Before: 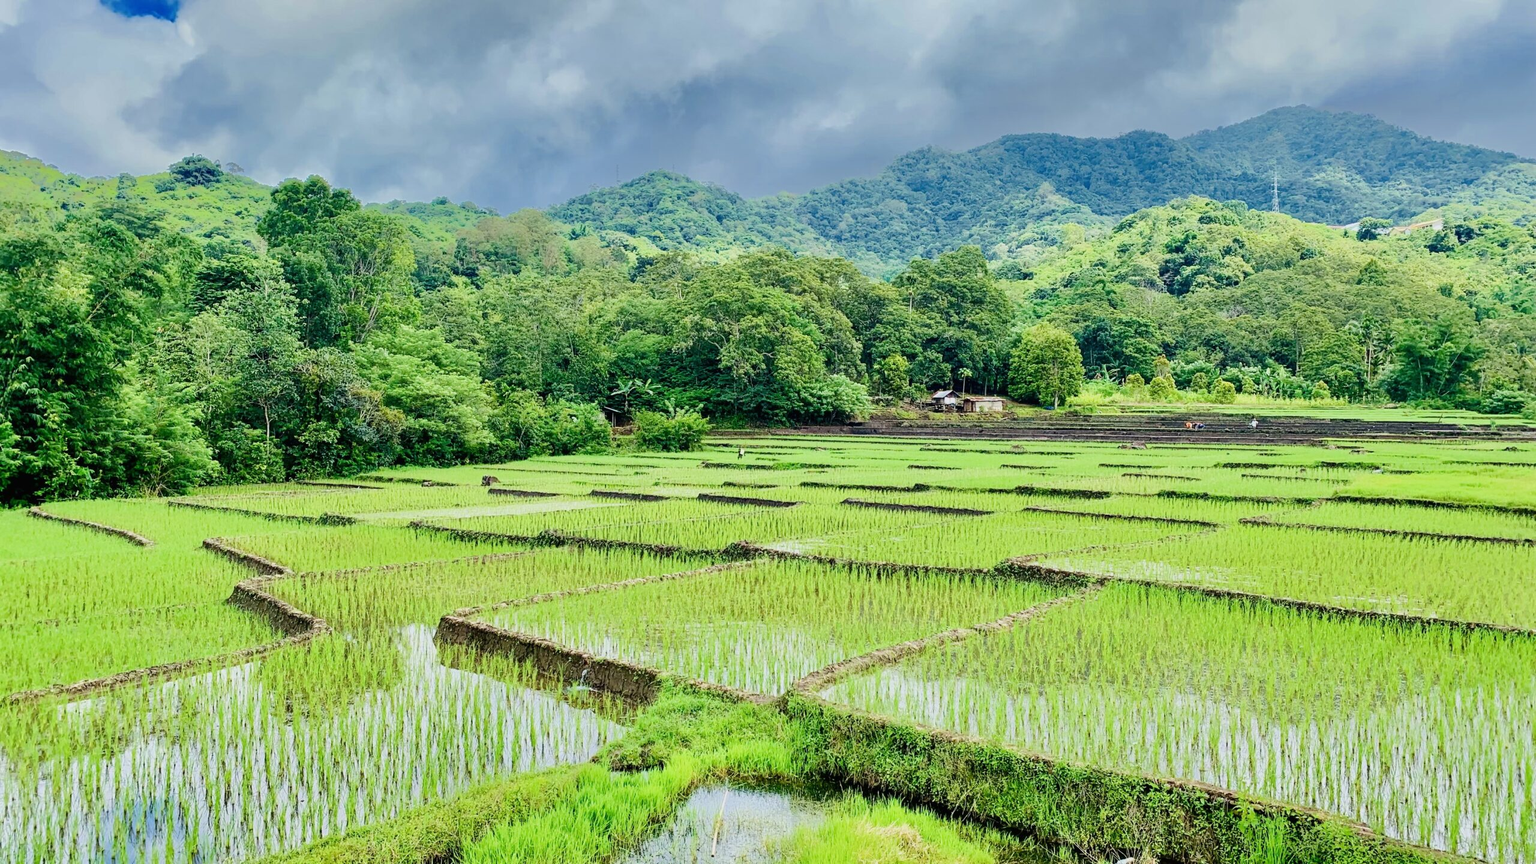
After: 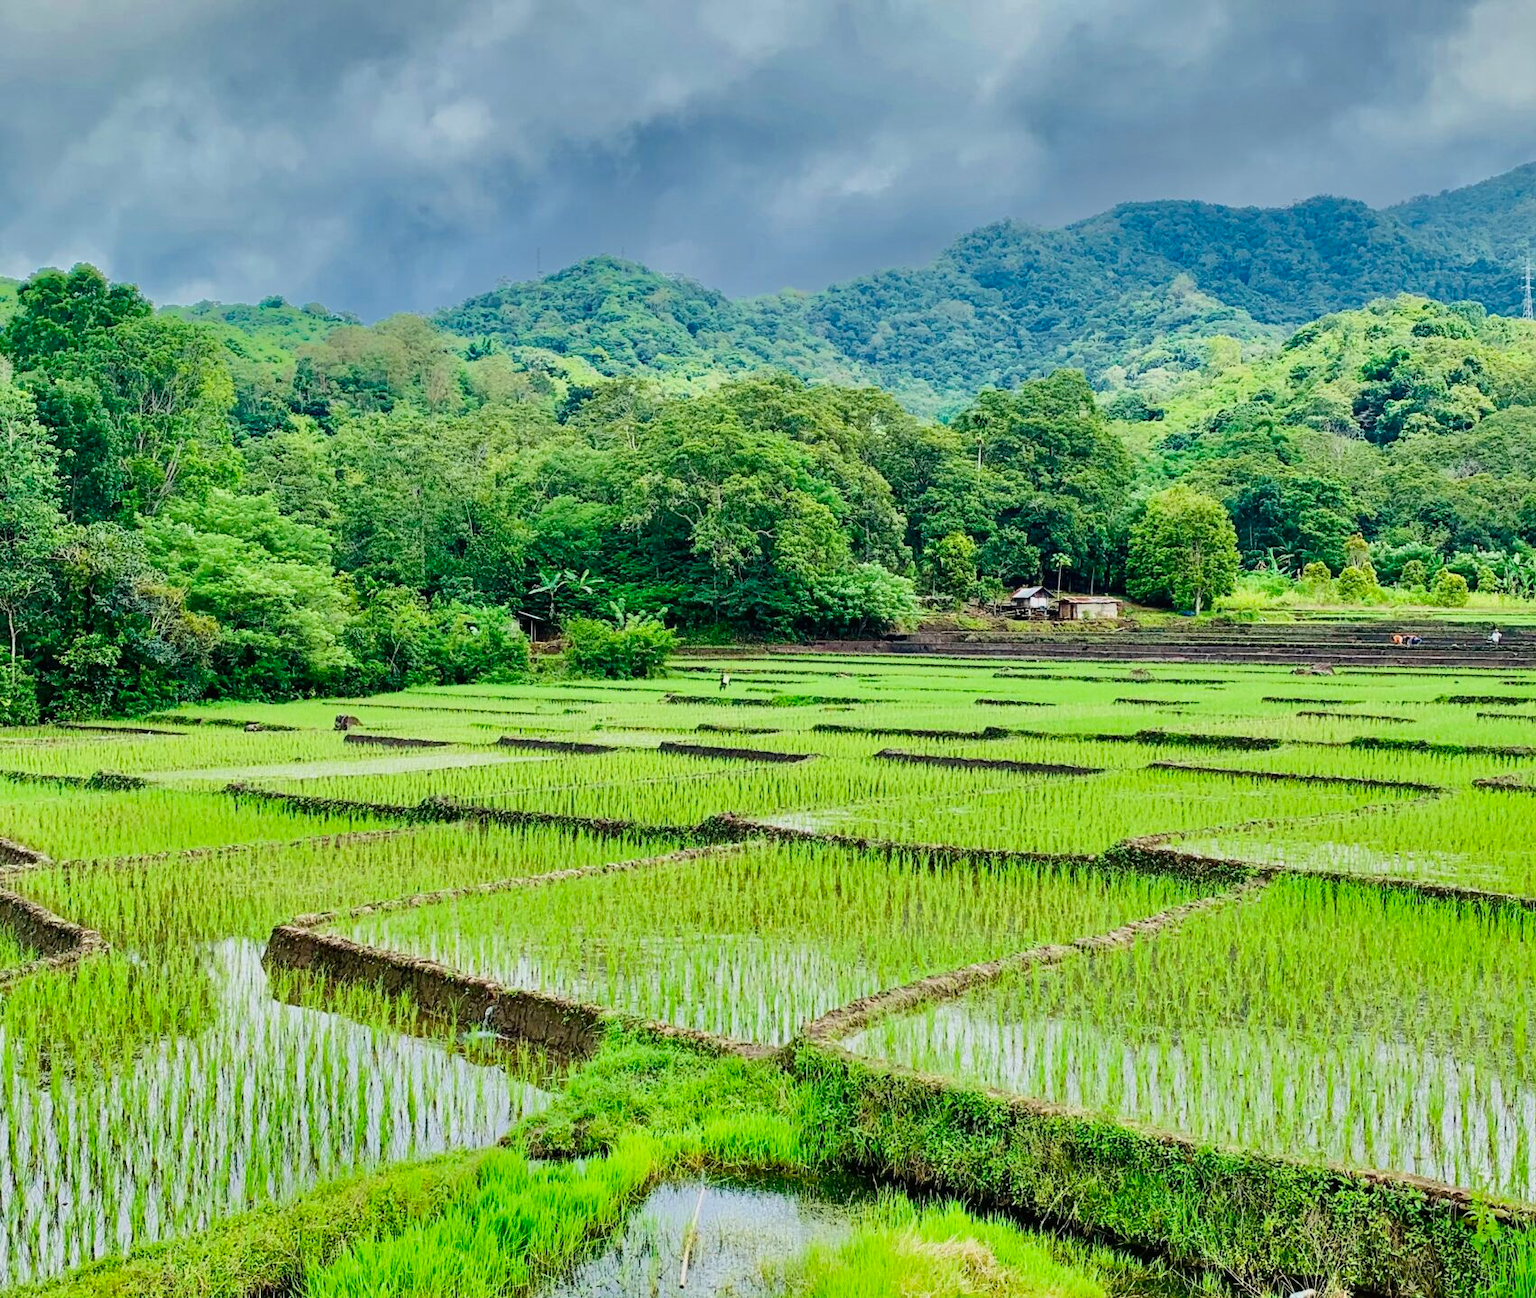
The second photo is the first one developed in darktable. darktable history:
shadows and highlights: soften with gaussian
crop: left 16.899%, right 16.556%
